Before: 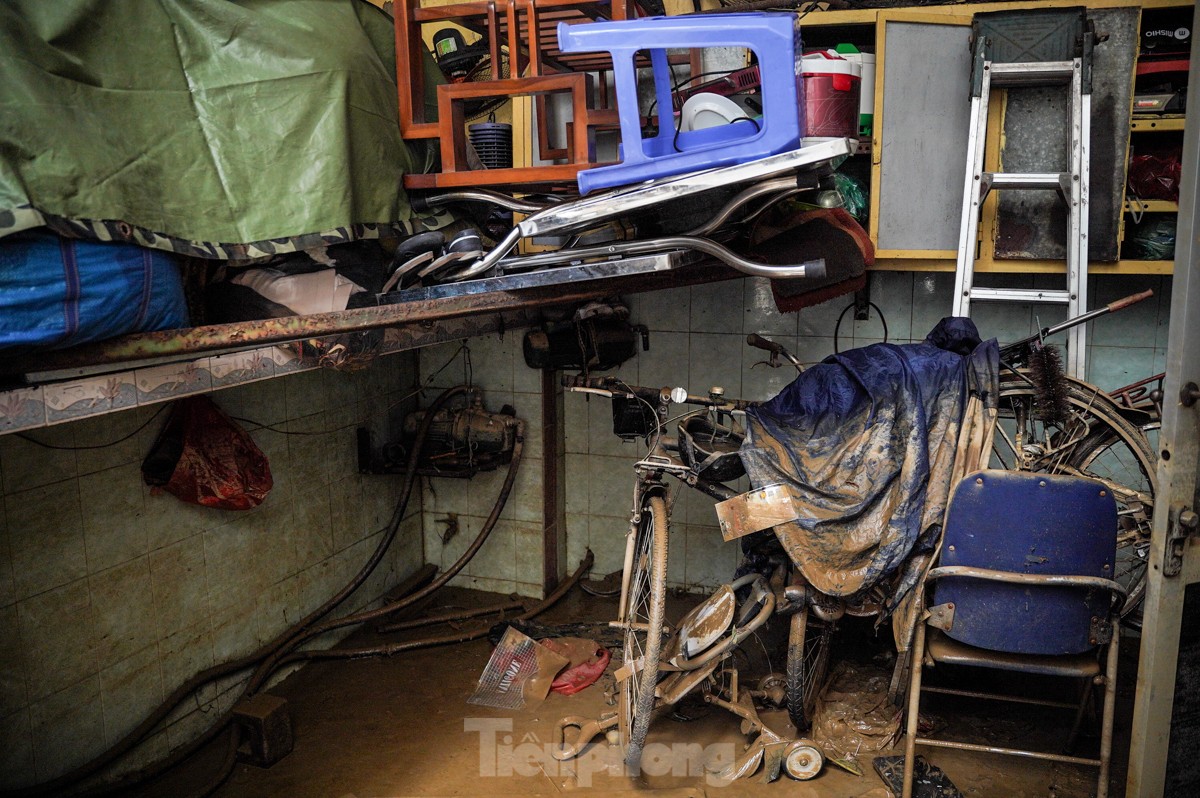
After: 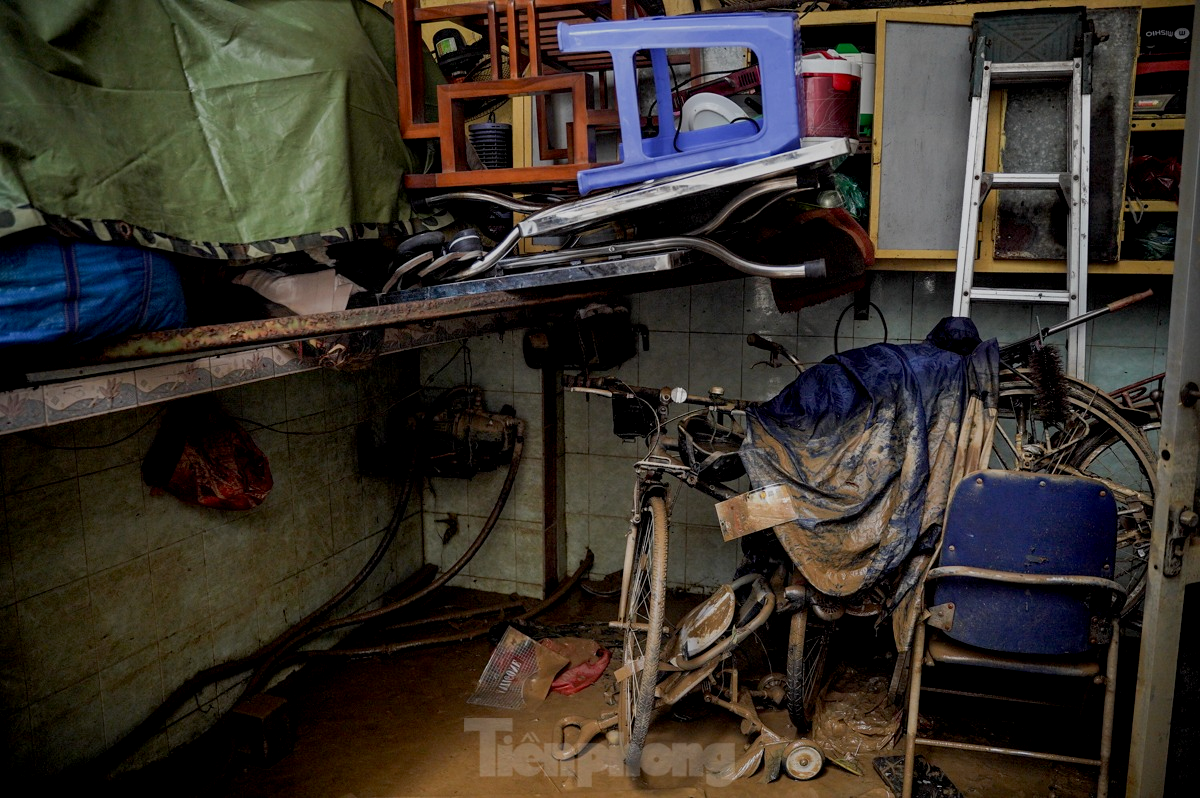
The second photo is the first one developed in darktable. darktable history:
exposure: black level correction 0.009, exposure -0.626 EV, compensate highlight preservation false
